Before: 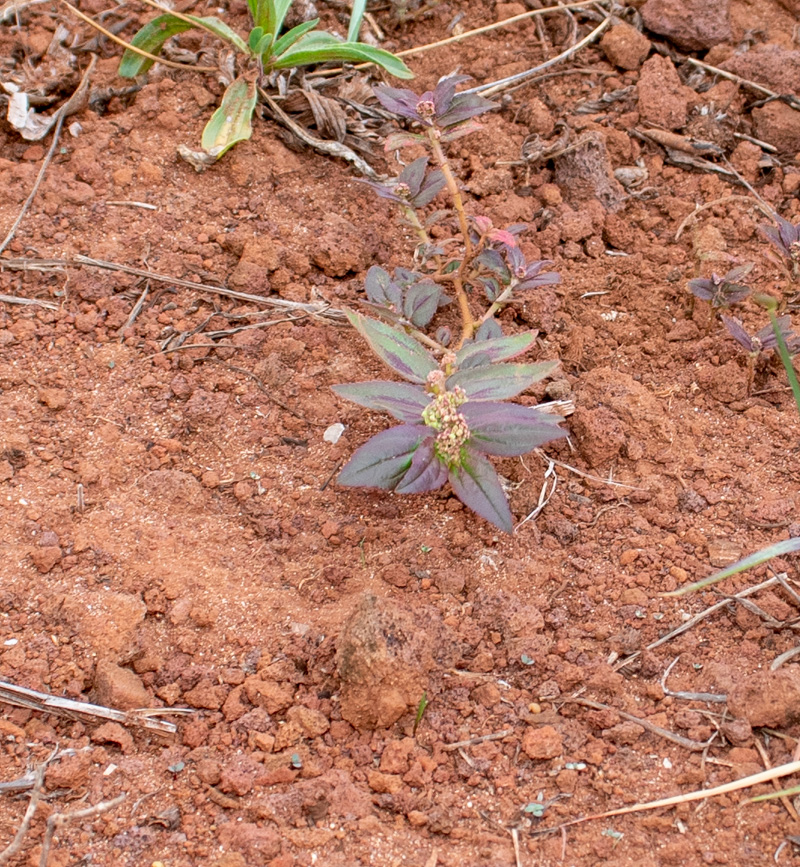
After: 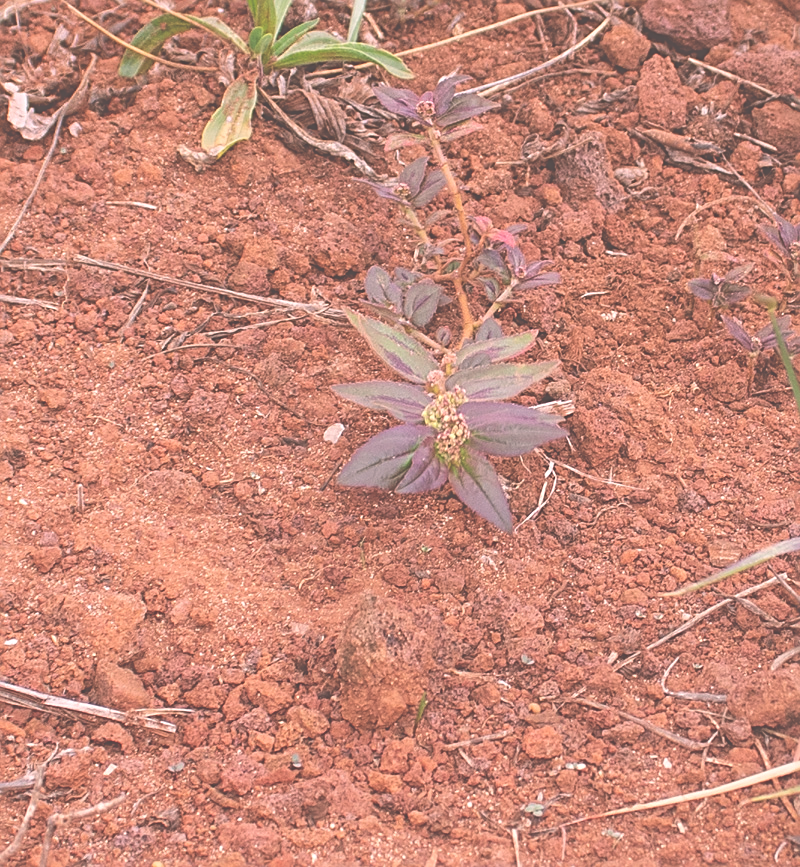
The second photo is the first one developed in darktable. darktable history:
sharpen: on, module defaults
color correction: highlights a* 12.11, highlights b* 5.6
exposure: black level correction -0.087, compensate highlight preservation false
